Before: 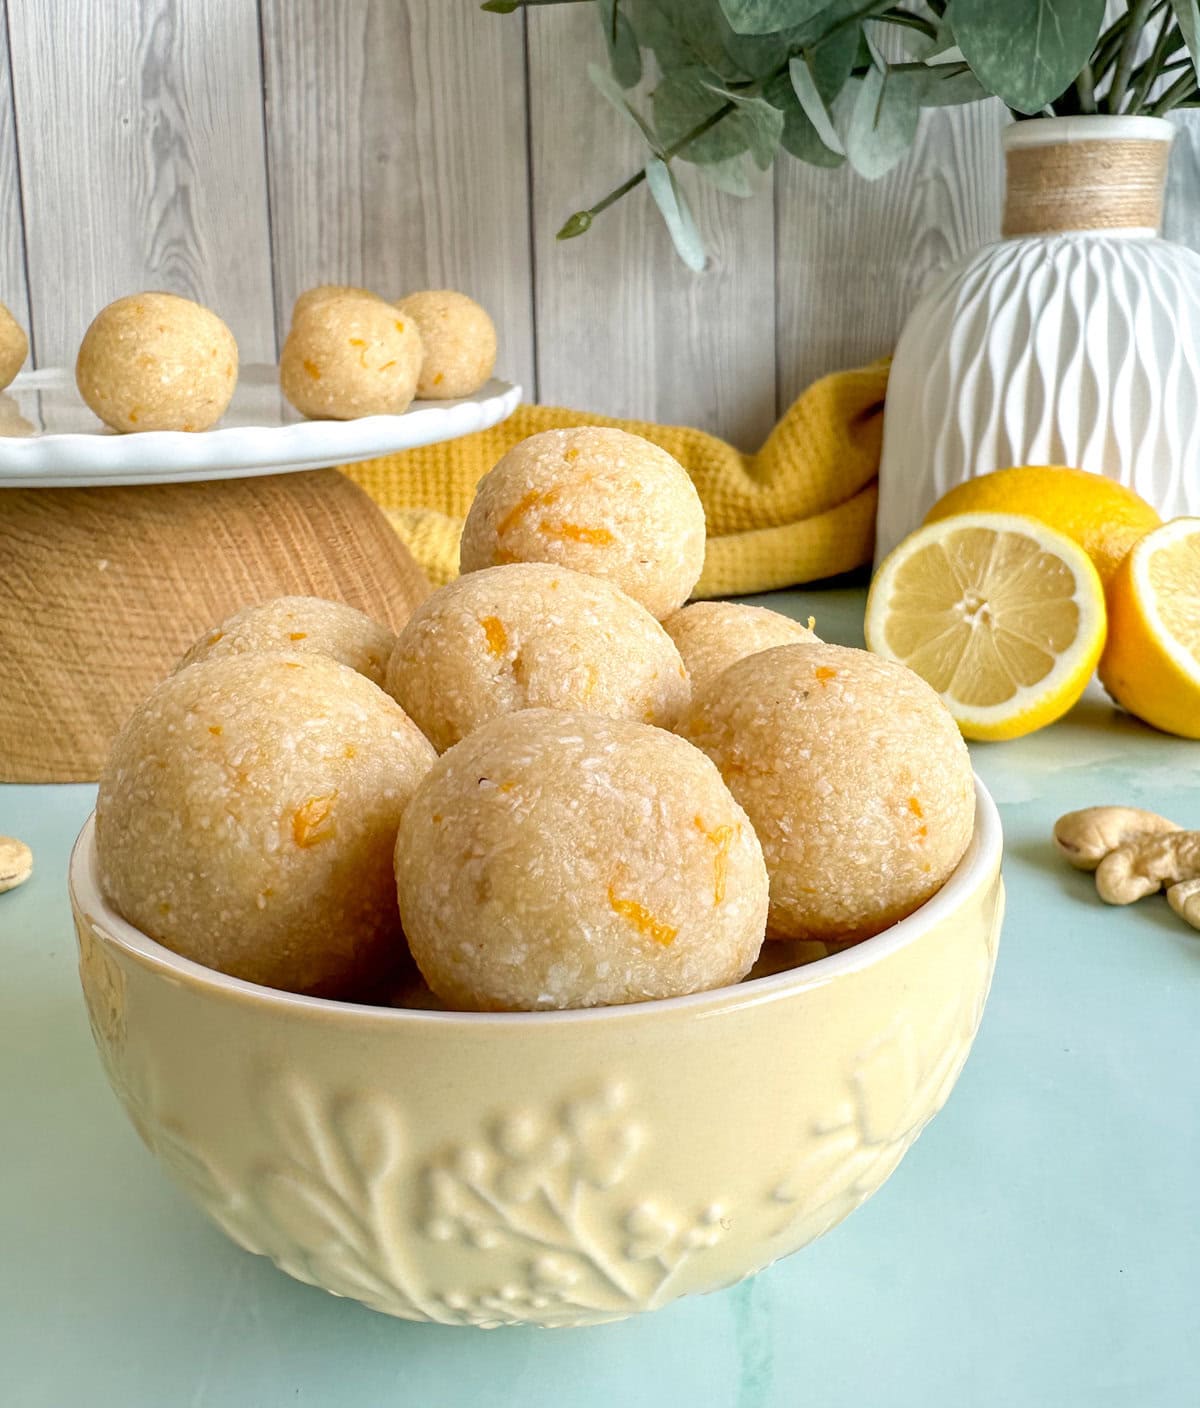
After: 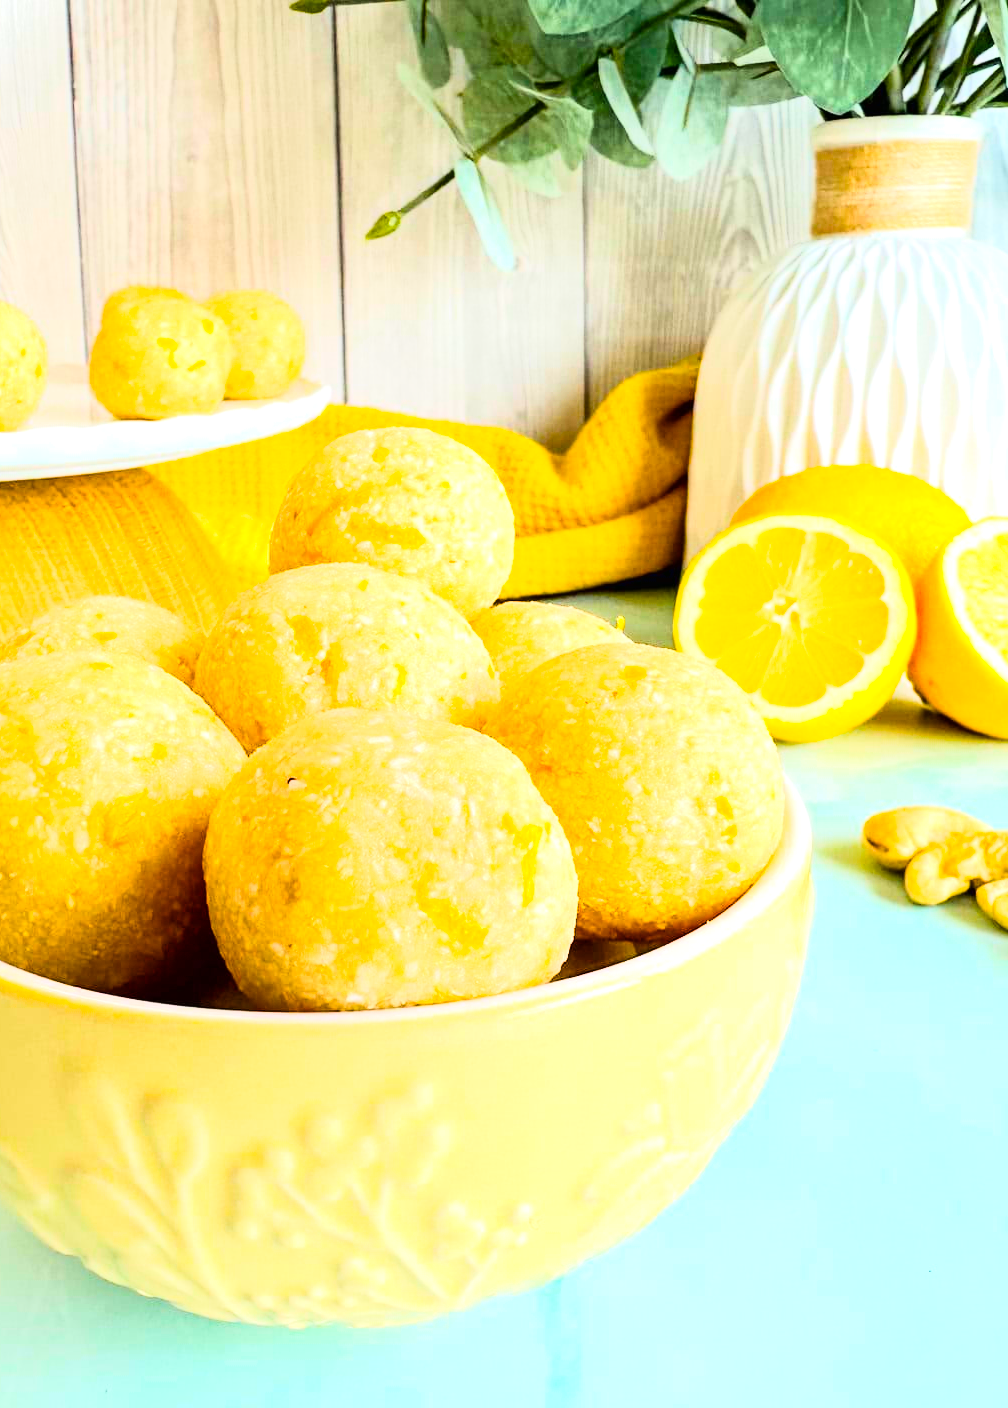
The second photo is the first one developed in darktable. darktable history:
base curve: curves: ch0 [(0, 0) (0, 0.001) (0.001, 0.001) (0.004, 0.002) (0.007, 0.004) (0.015, 0.013) (0.033, 0.045) (0.052, 0.096) (0.075, 0.17) (0.099, 0.241) (0.163, 0.42) (0.219, 0.55) (0.259, 0.616) (0.327, 0.722) (0.365, 0.765) (0.522, 0.873) (0.547, 0.881) (0.689, 0.919) (0.826, 0.952) (1, 1)]
tone equalizer: -8 EV 0.216 EV, -7 EV 0.44 EV, -6 EV 0.45 EV, -5 EV 0.245 EV, -3 EV -0.265 EV, -2 EV -0.443 EV, -1 EV -0.411 EV, +0 EV -0.259 EV
exposure: black level correction 0, exposure 0.686 EV, compensate highlight preservation false
color balance rgb: shadows lift › luminance -20.302%, power › hue 207.46°, perceptual saturation grading › global saturation 51.209%, global vibrance 23.428%
crop: left 15.961%
